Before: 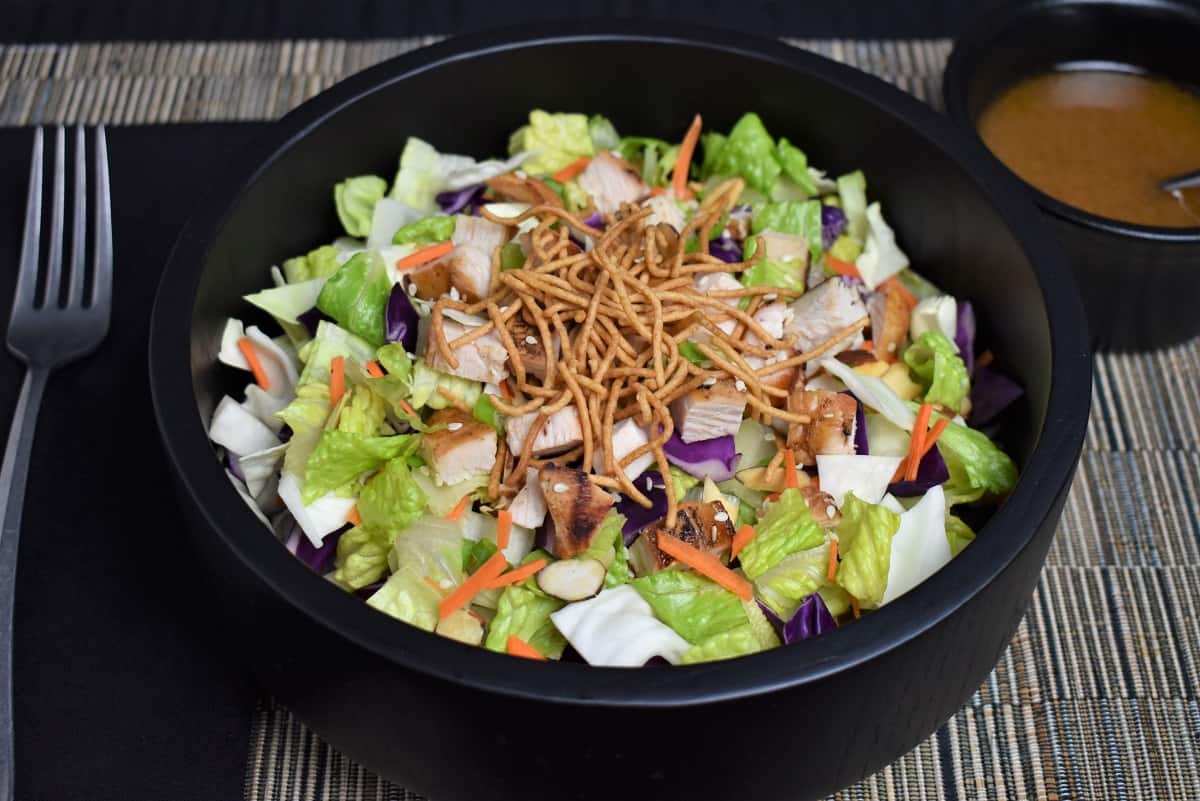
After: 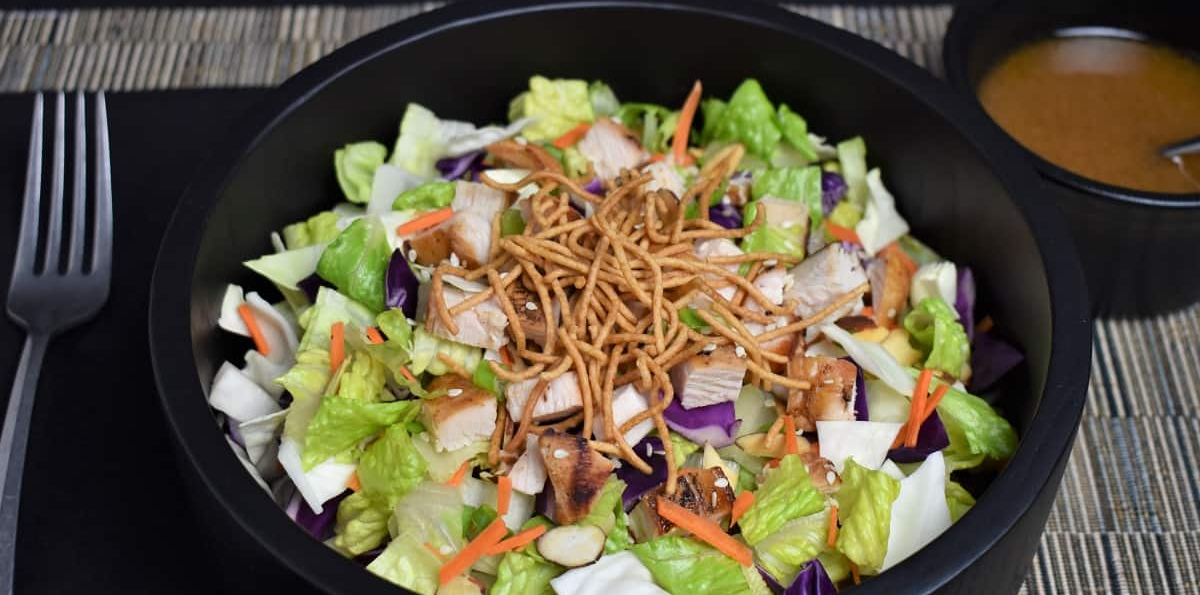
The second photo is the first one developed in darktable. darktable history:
crop: top 4.366%, bottom 21.238%
